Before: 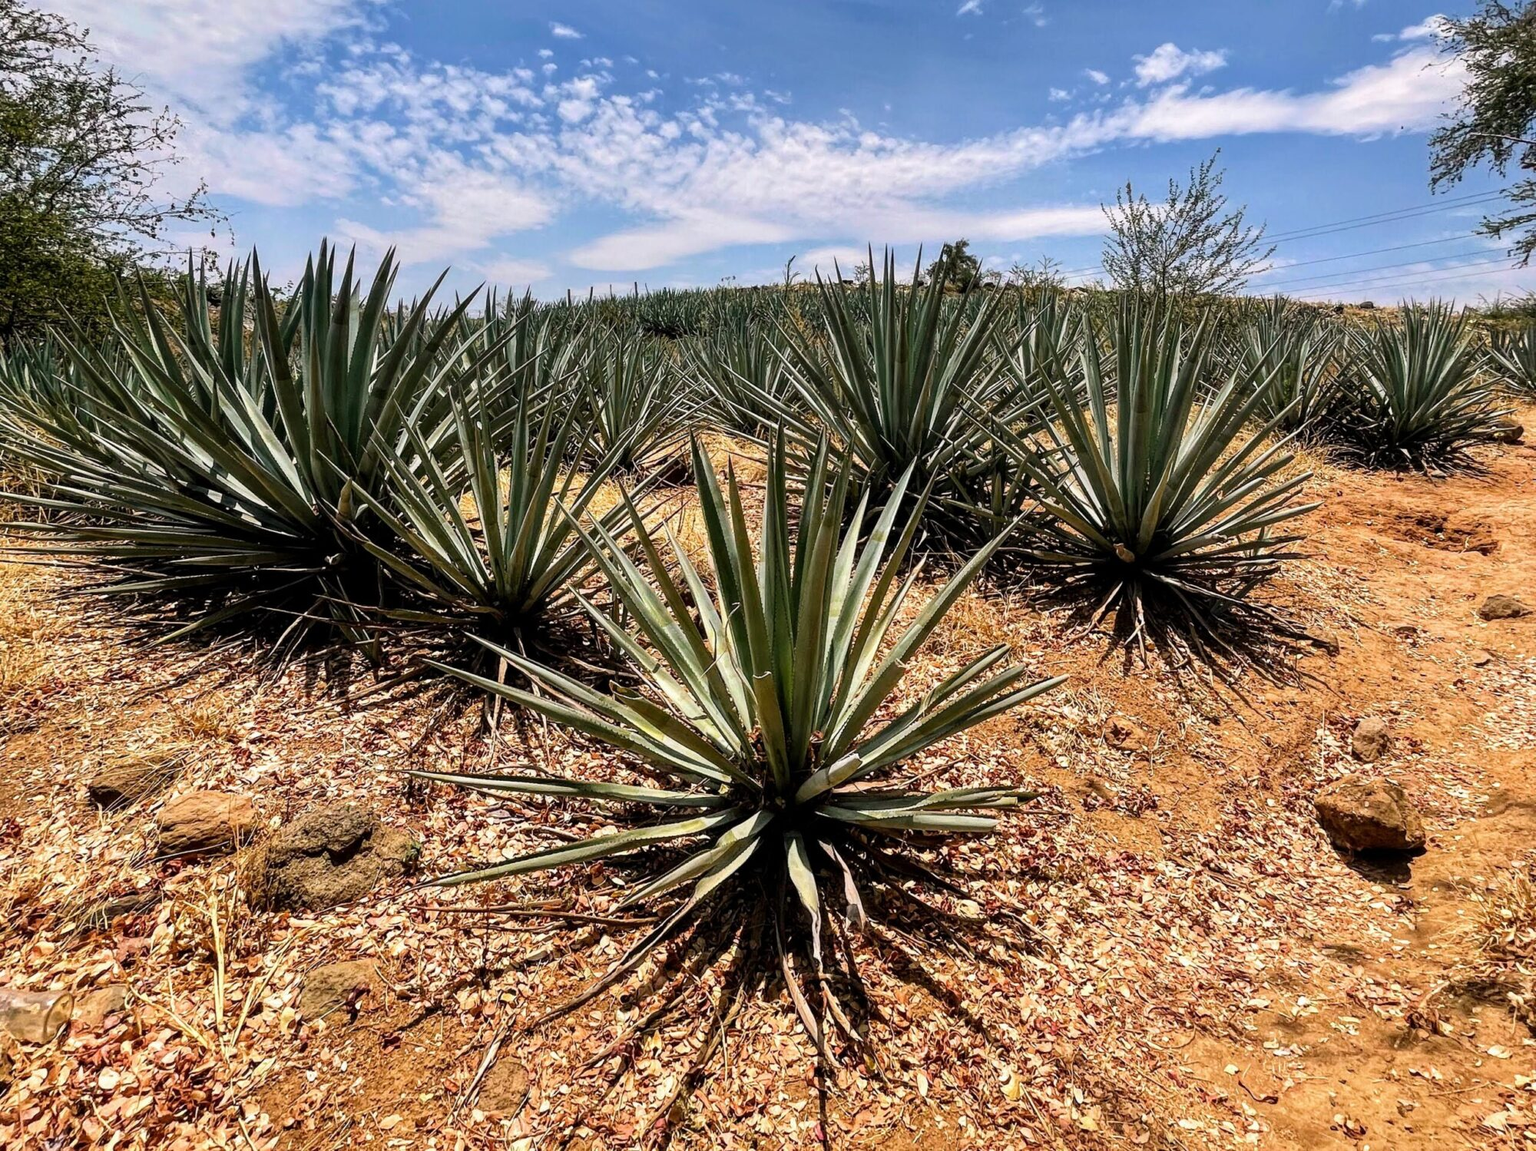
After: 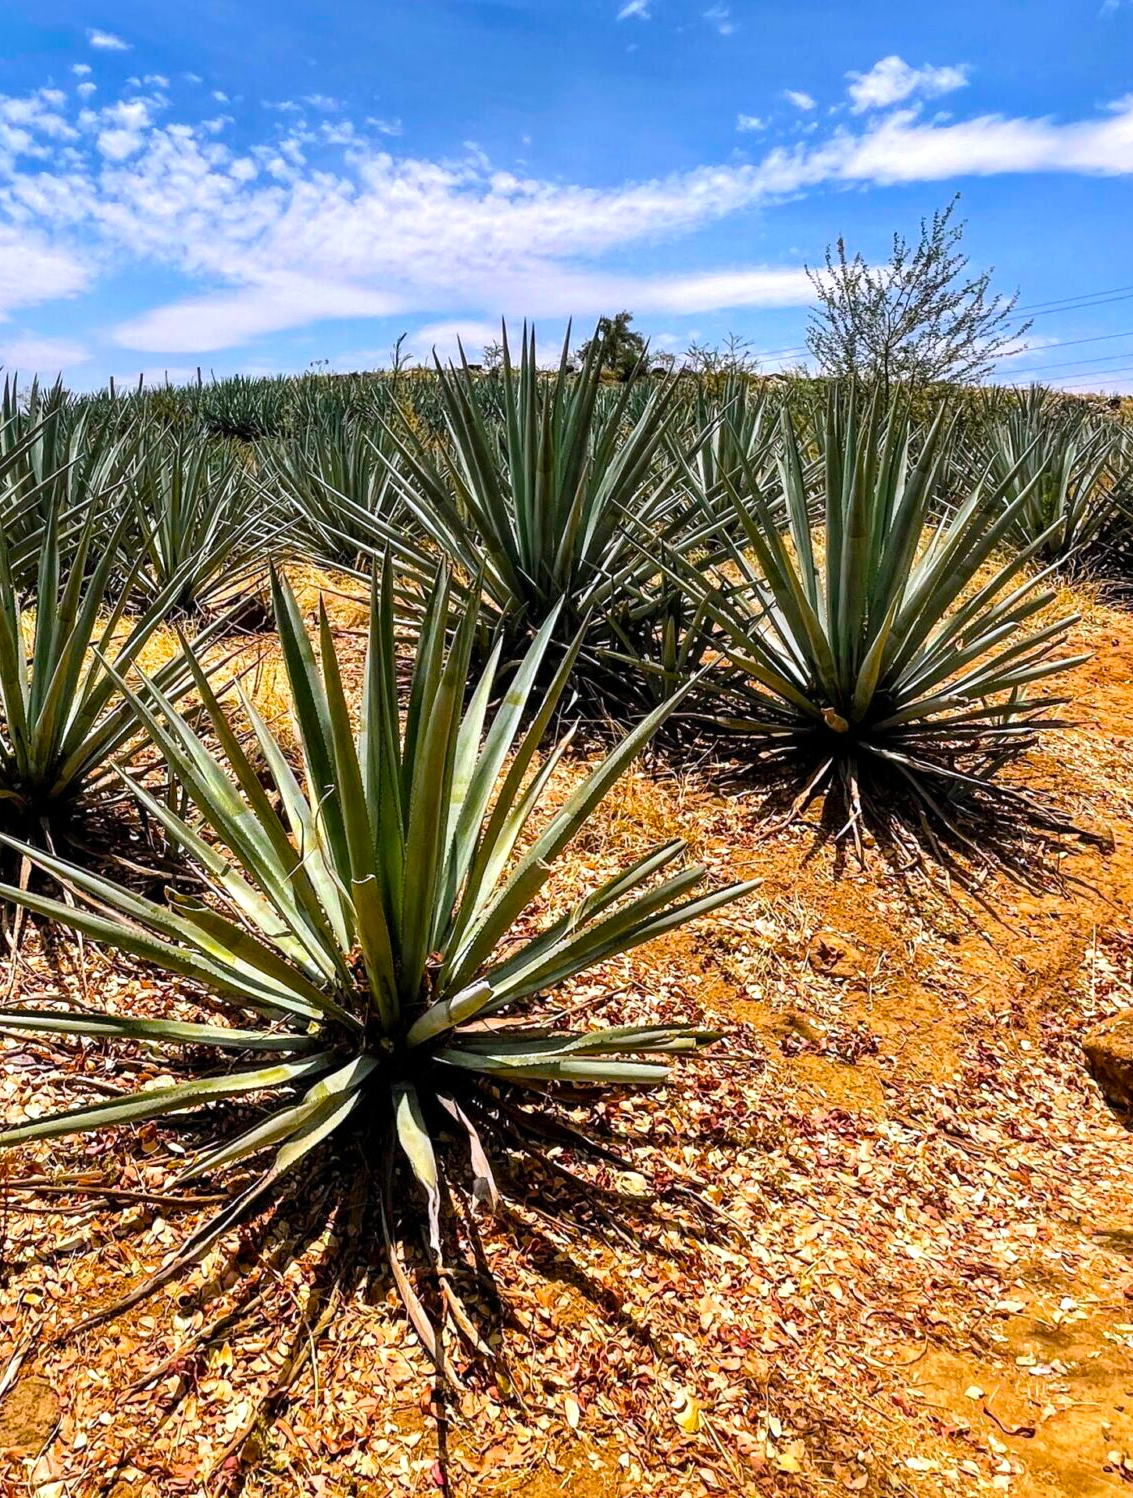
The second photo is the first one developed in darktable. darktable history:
crop: left 31.458%, top 0%, right 11.876%
color balance rgb: perceptual saturation grading › global saturation 30%, global vibrance 20%
exposure: exposure 0.207 EV, compensate highlight preservation false
white balance: red 0.974, blue 1.044
